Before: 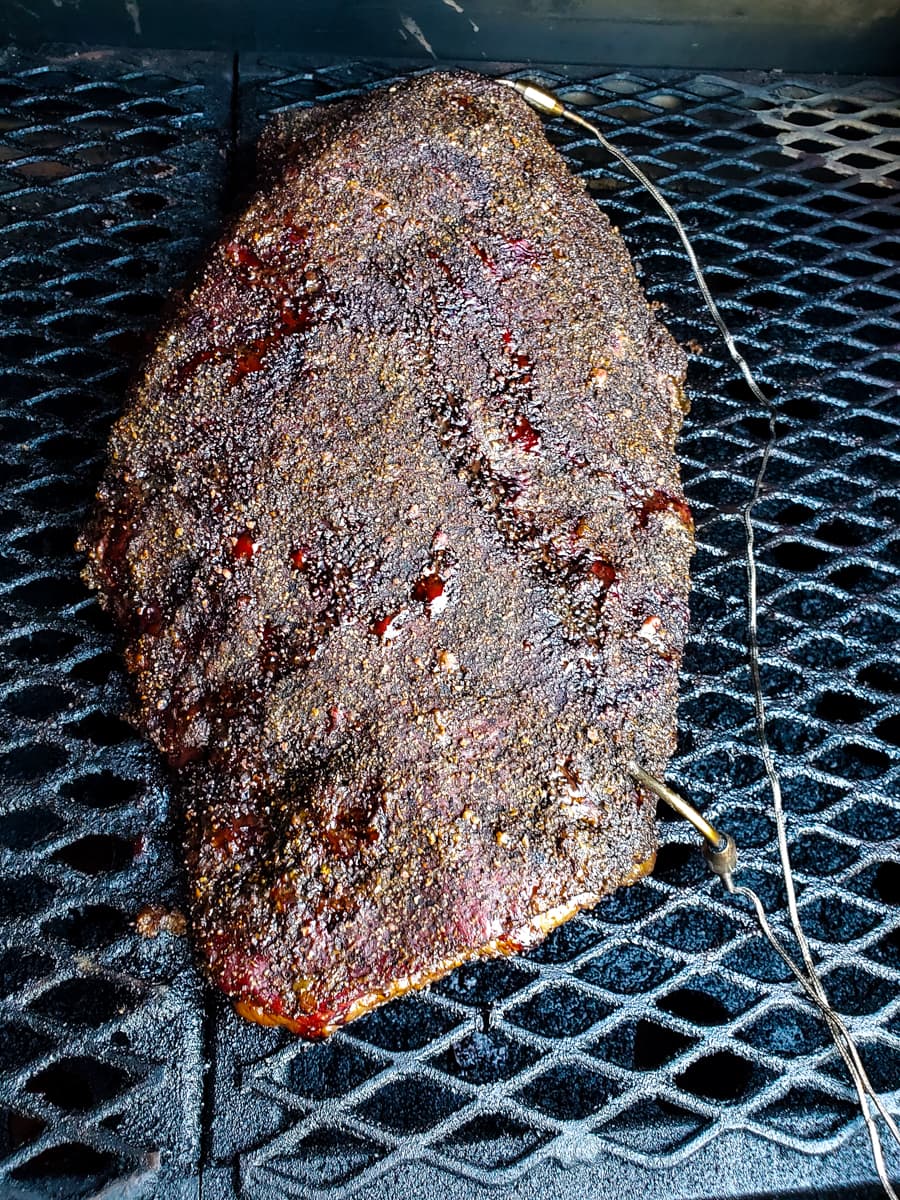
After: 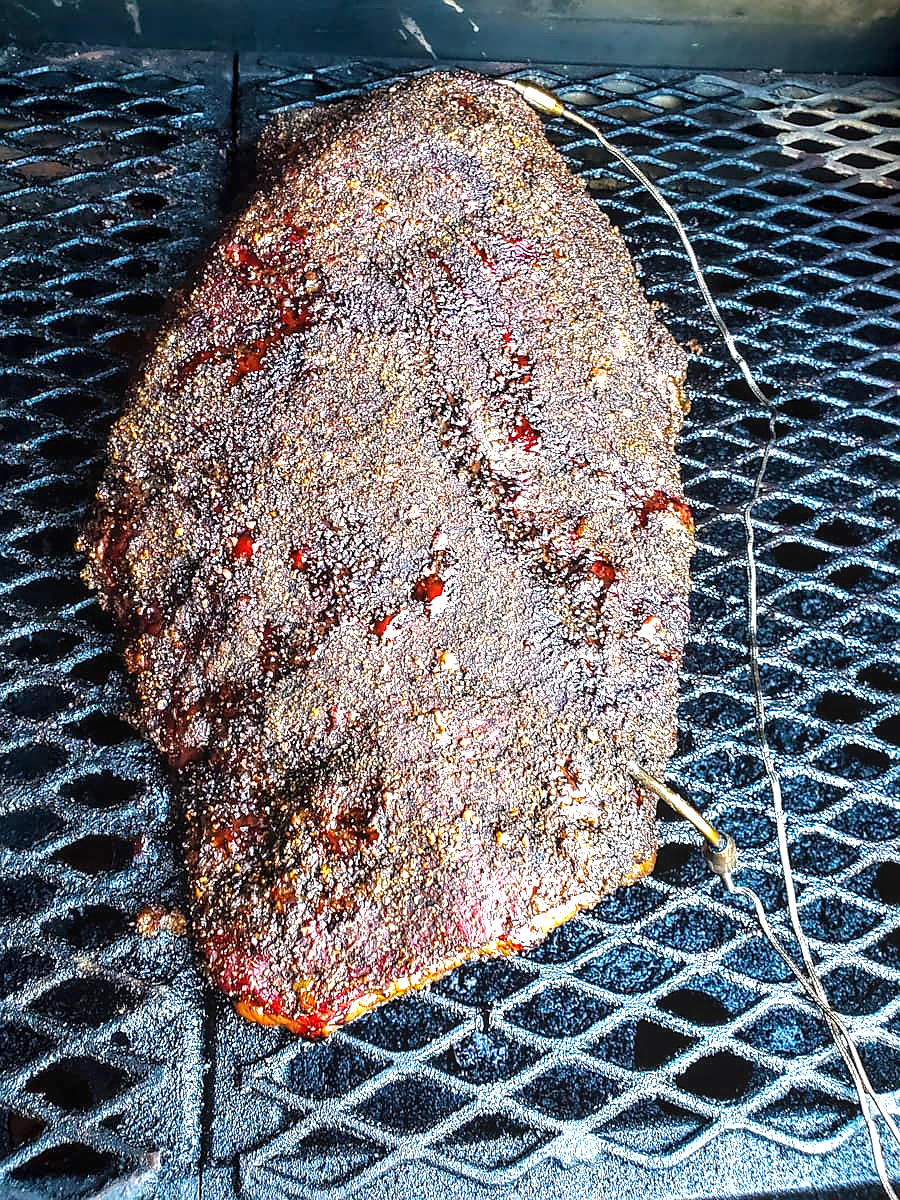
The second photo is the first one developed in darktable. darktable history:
exposure: black level correction 0, exposure 1.103 EV, compensate exposure bias true, compensate highlight preservation false
sharpen: radius 0.983, amount 0.615
local contrast: on, module defaults
